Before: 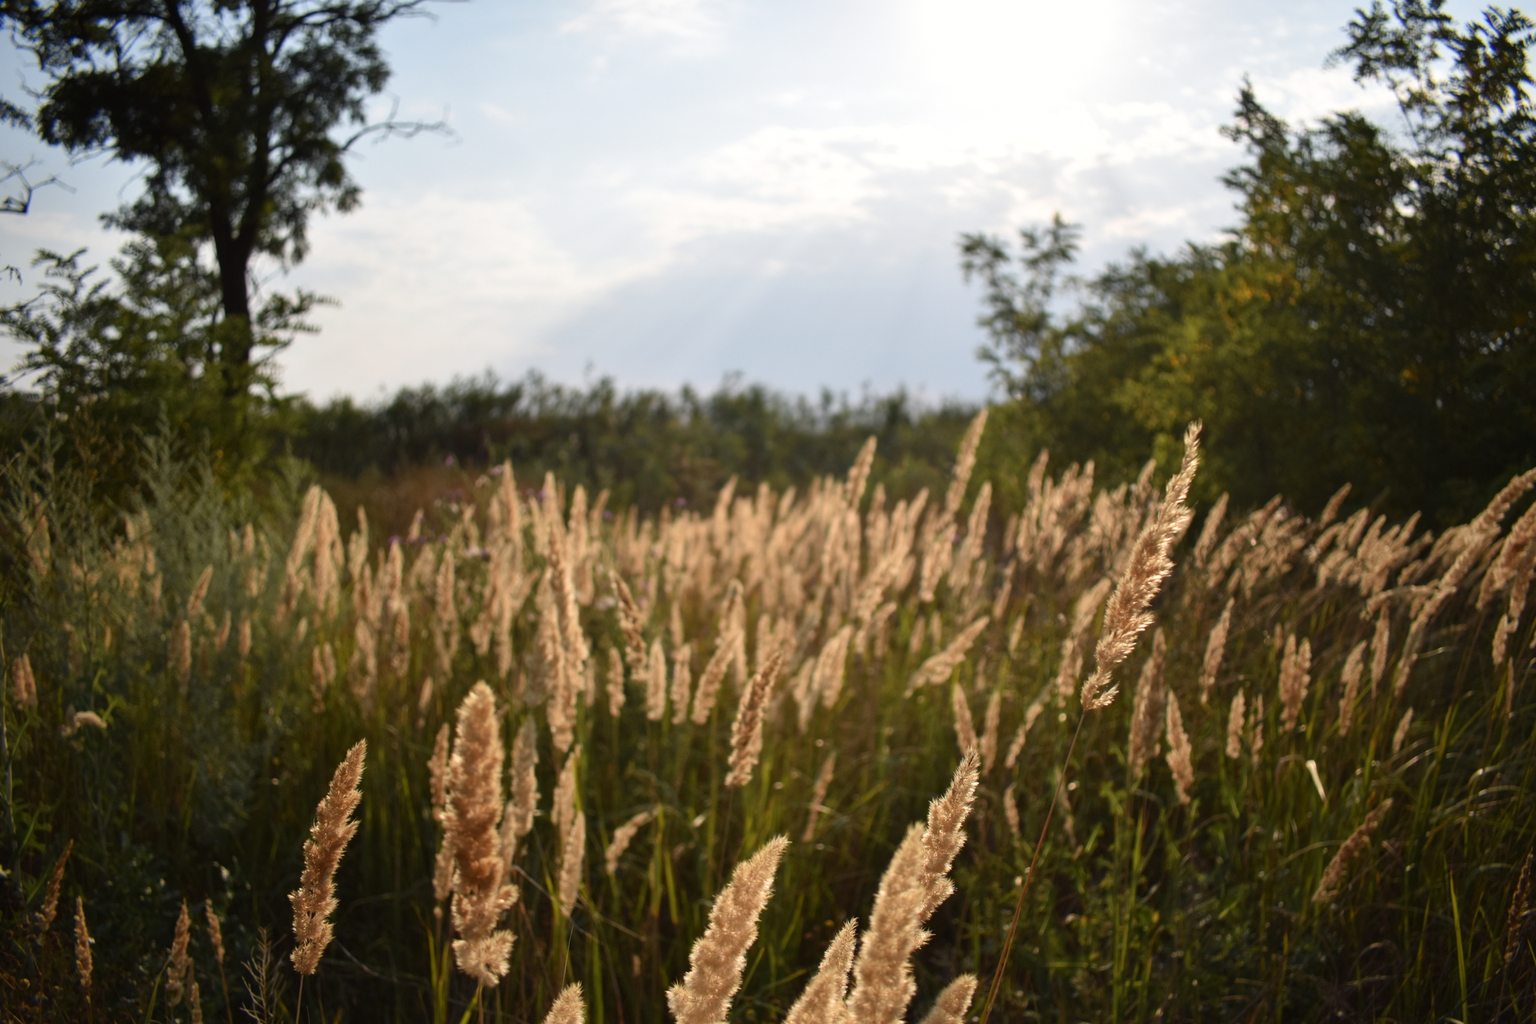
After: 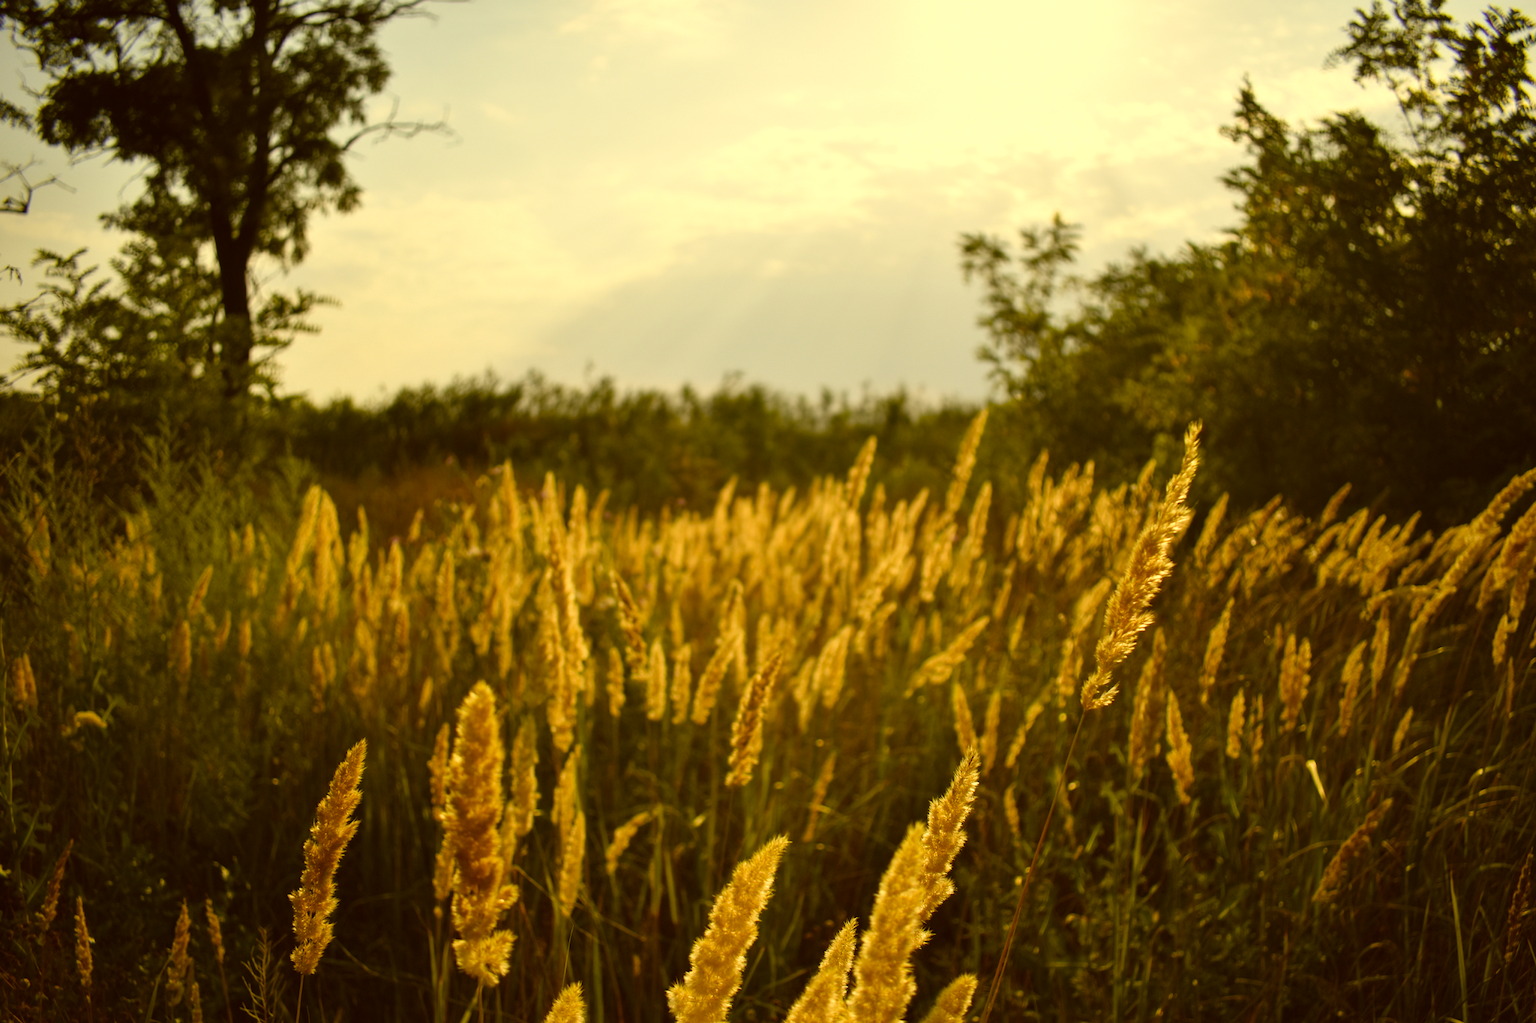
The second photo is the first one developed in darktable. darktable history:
color correction: highlights a* 0.087, highlights b* 29.73, shadows a* -0.15, shadows b* 21.1
color balance rgb: power › chroma 2.481%, power › hue 66.78°, perceptual saturation grading › global saturation 0.163%, global vibrance 20%
